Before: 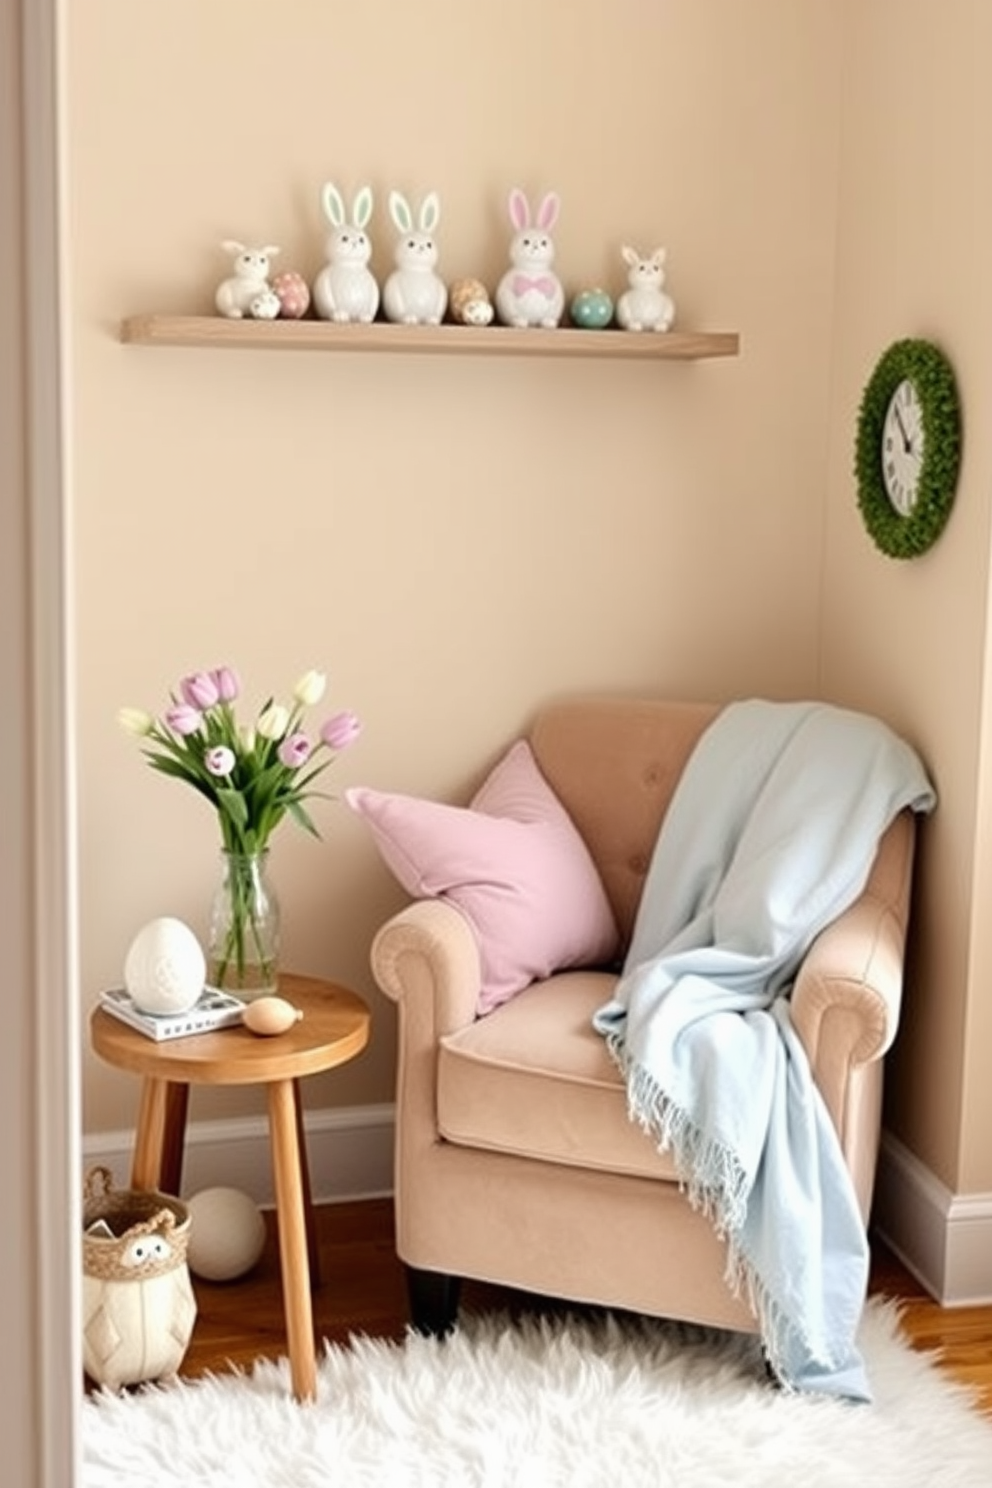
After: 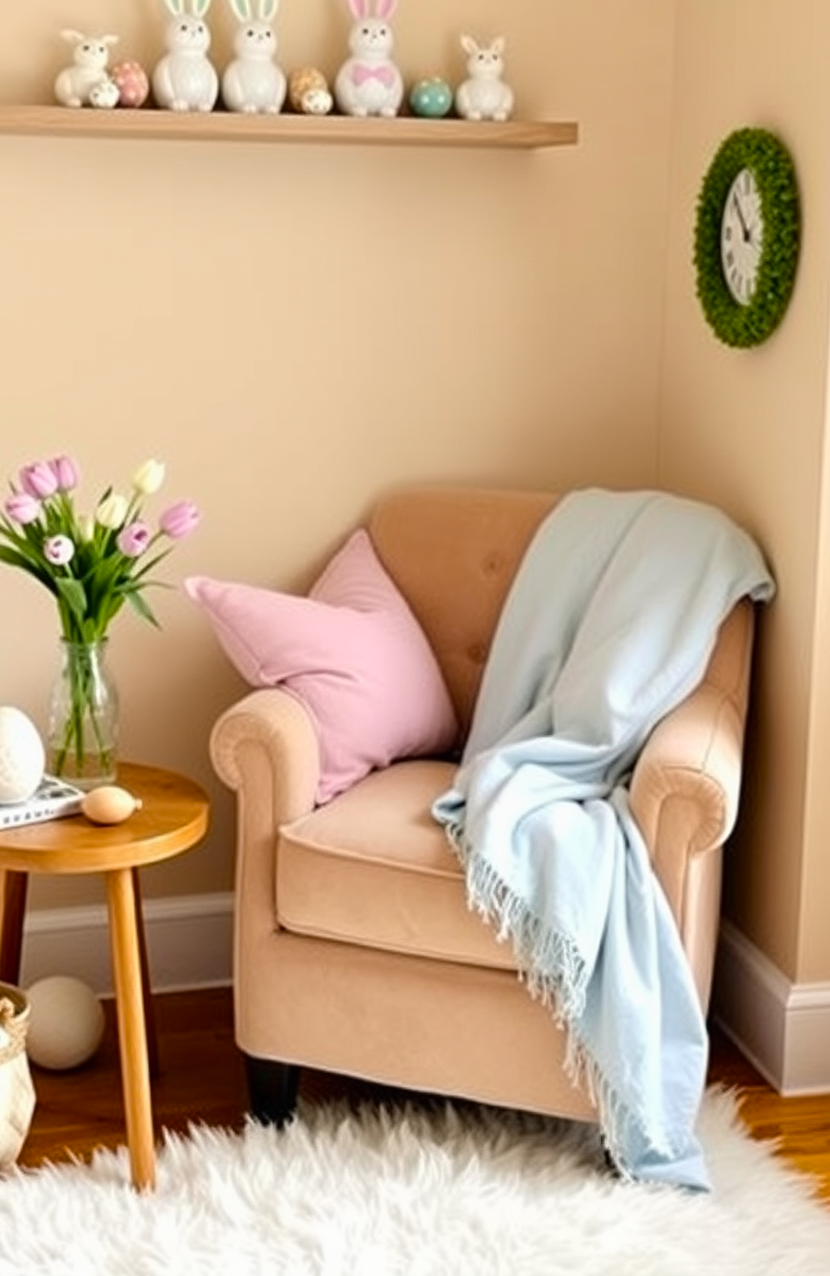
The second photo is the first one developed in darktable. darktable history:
color balance rgb: perceptual saturation grading › global saturation 25%, global vibrance 20%
crop: left 16.315%, top 14.246%
